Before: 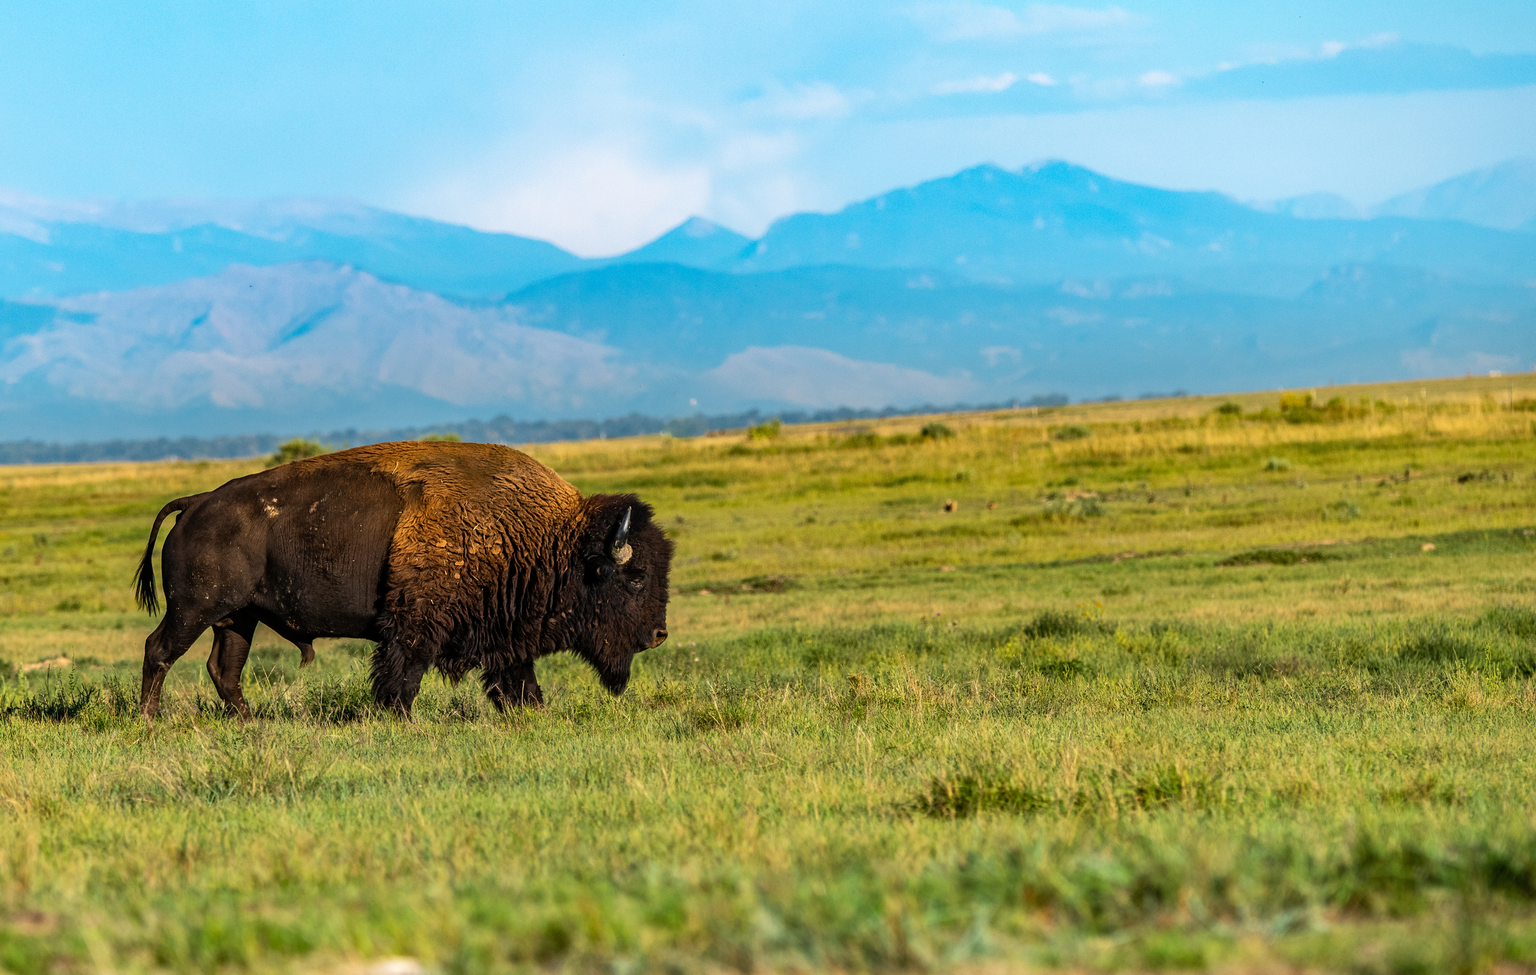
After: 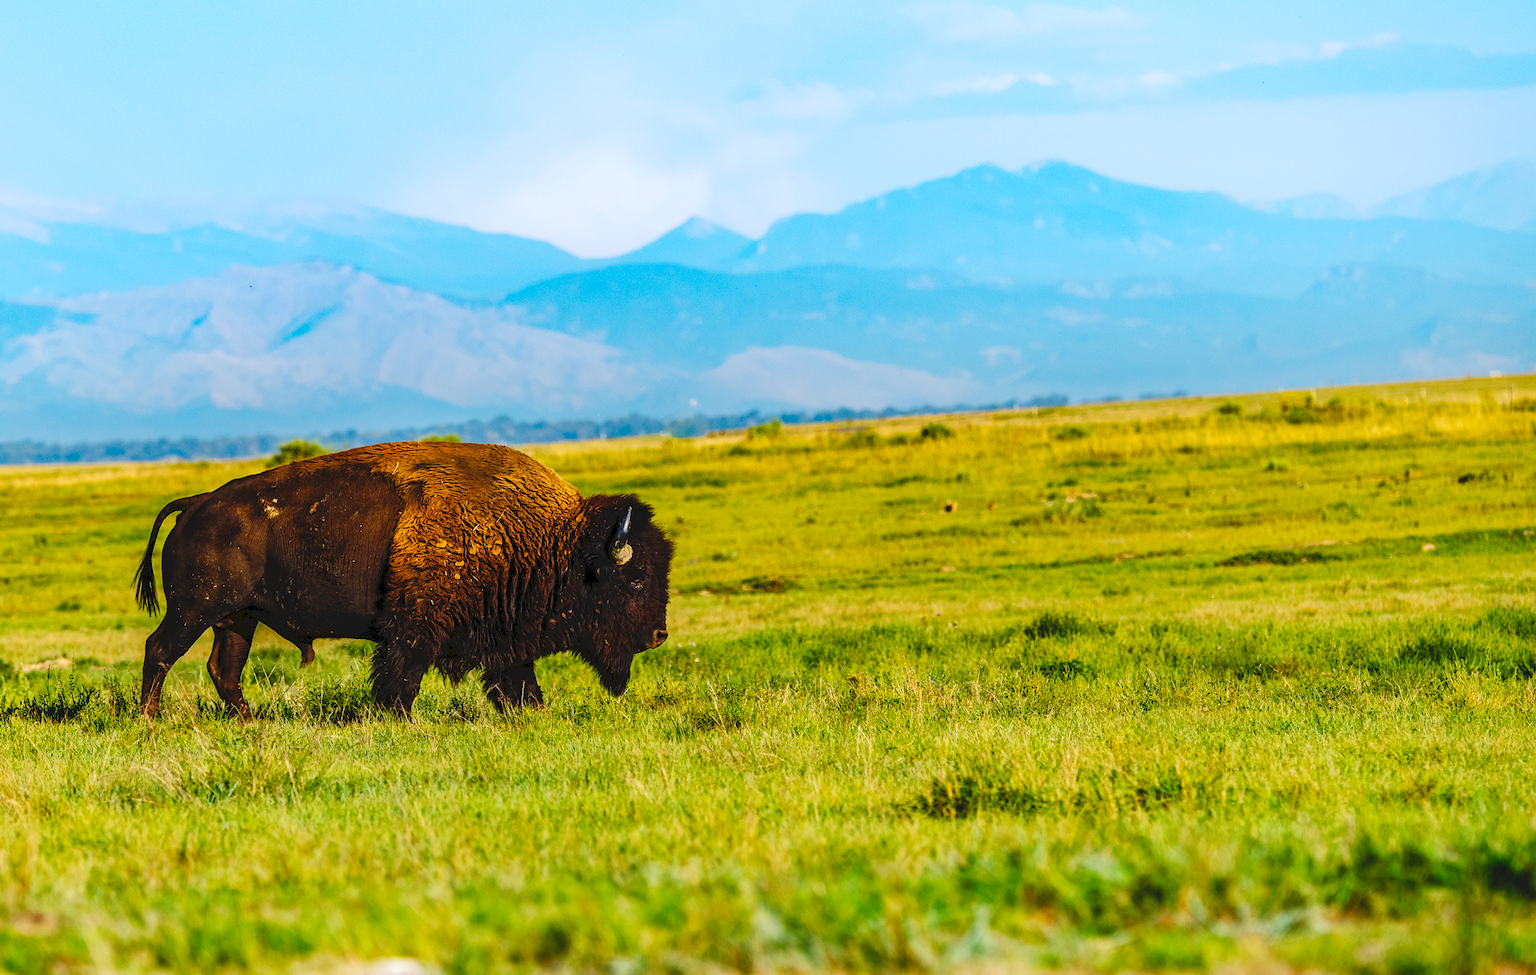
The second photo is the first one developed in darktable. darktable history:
tone curve: curves: ch0 [(0, 0) (0.003, 0.077) (0.011, 0.078) (0.025, 0.078) (0.044, 0.08) (0.069, 0.088) (0.1, 0.102) (0.136, 0.12) (0.177, 0.148) (0.224, 0.191) (0.277, 0.261) (0.335, 0.335) (0.399, 0.419) (0.468, 0.522) (0.543, 0.611) (0.623, 0.702) (0.709, 0.779) (0.801, 0.855) (0.898, 0.918) (1, 1)], preserve colors none
color balance rgb: perceptual saturation grading › global saturation 35%, perceptual saturation grading › highlights -30%, perceptual saturation grading › shadows 35%, perceptual brilliance grading › global brilliance 3%, perceptual brilliance grading › highlights -3%, perceptual brilliance grading › shadows 3%
white balance: red 0.974, blue 1.044
